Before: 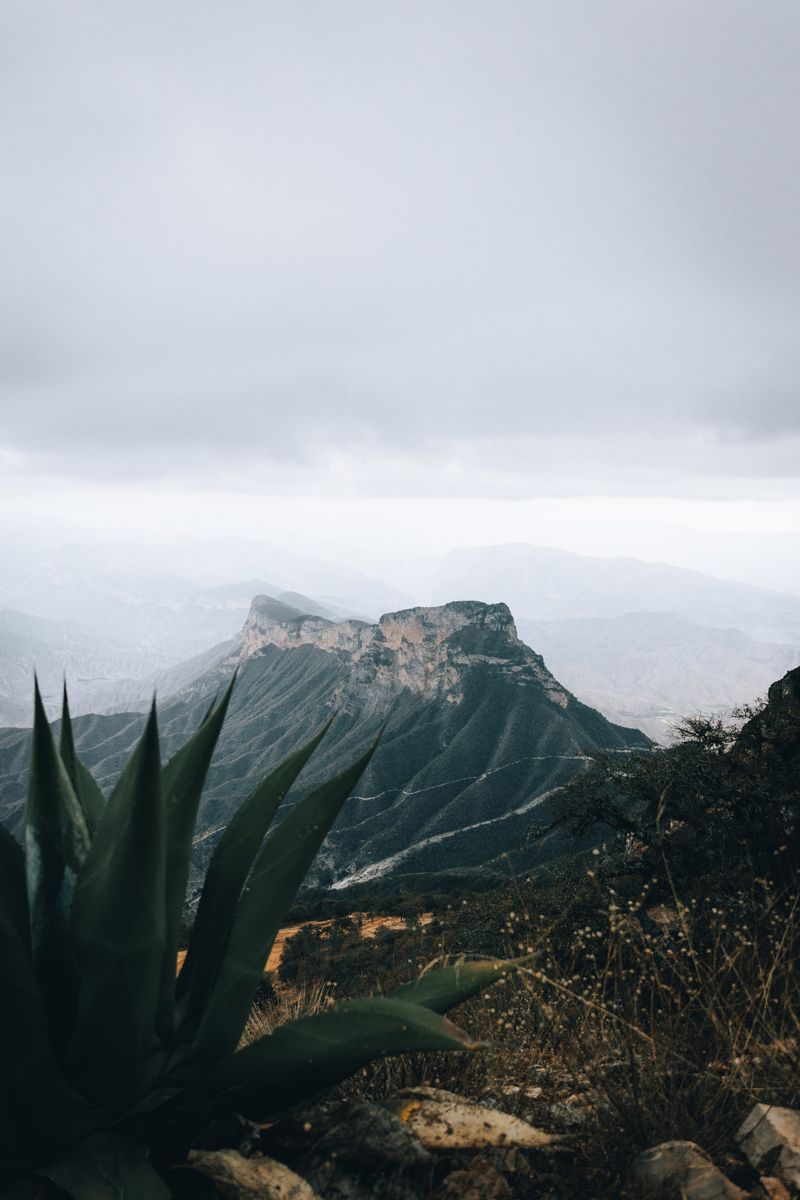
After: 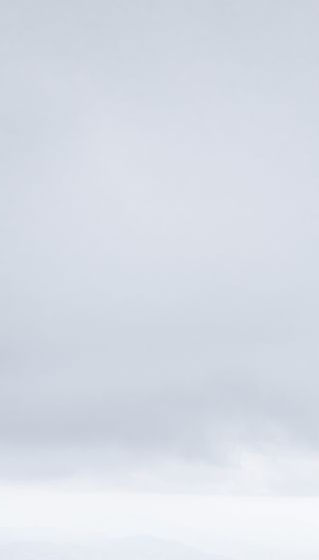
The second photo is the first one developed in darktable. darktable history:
crop and rotate: left 11.219%, top 0.117%, right 48.793%, bottom 53.2%
